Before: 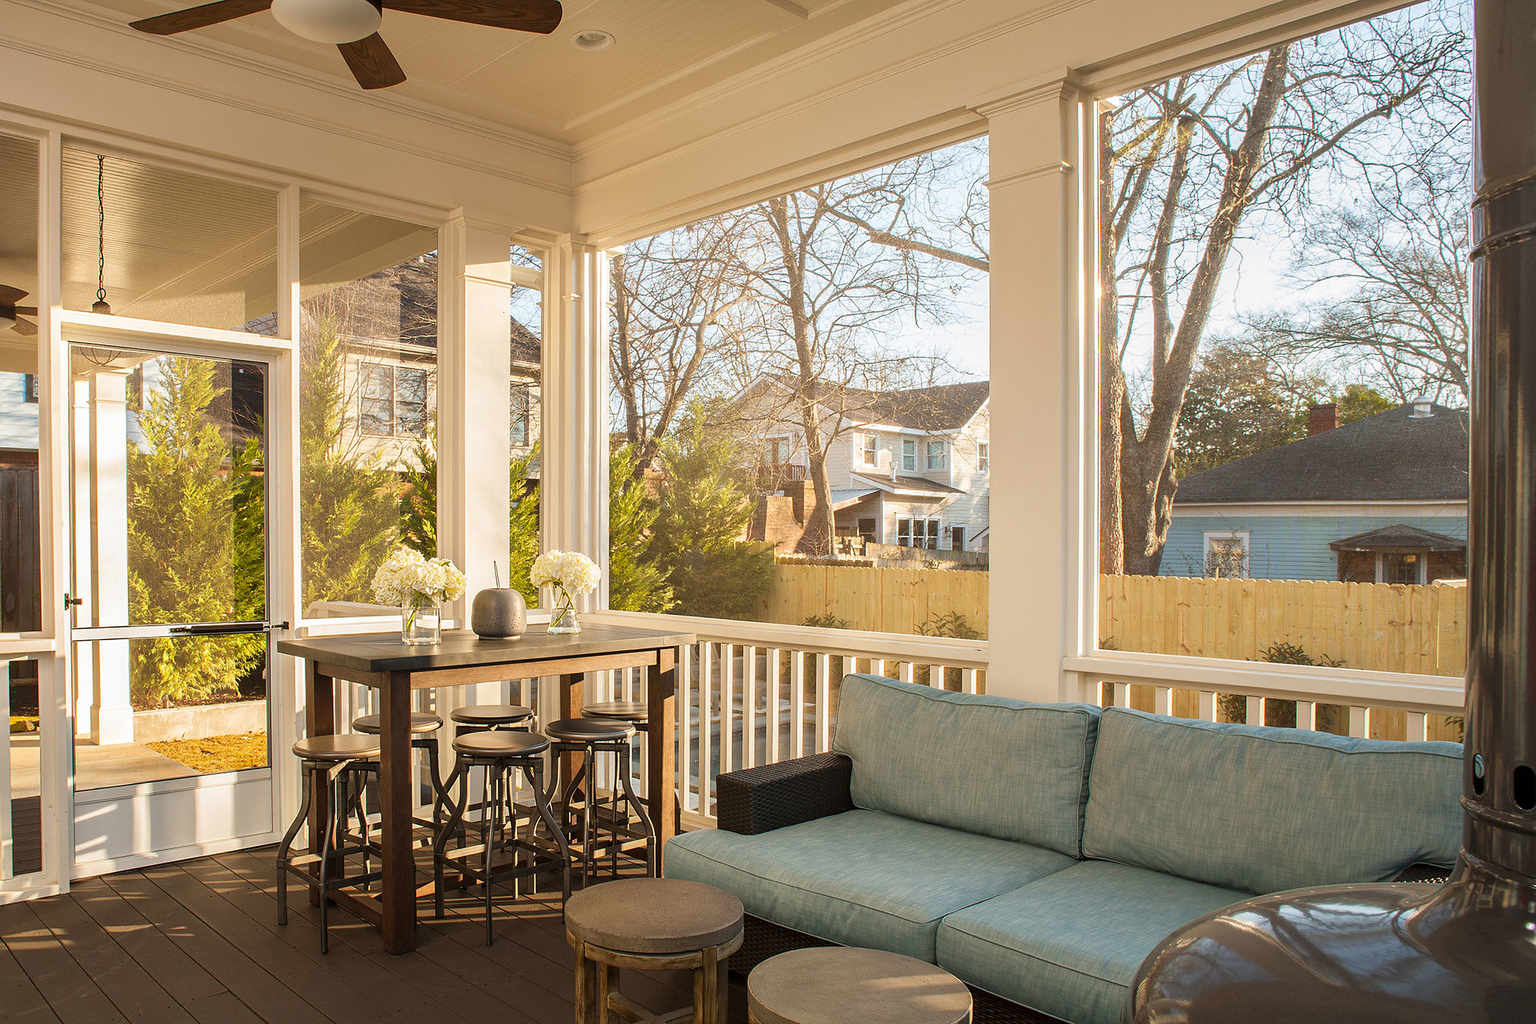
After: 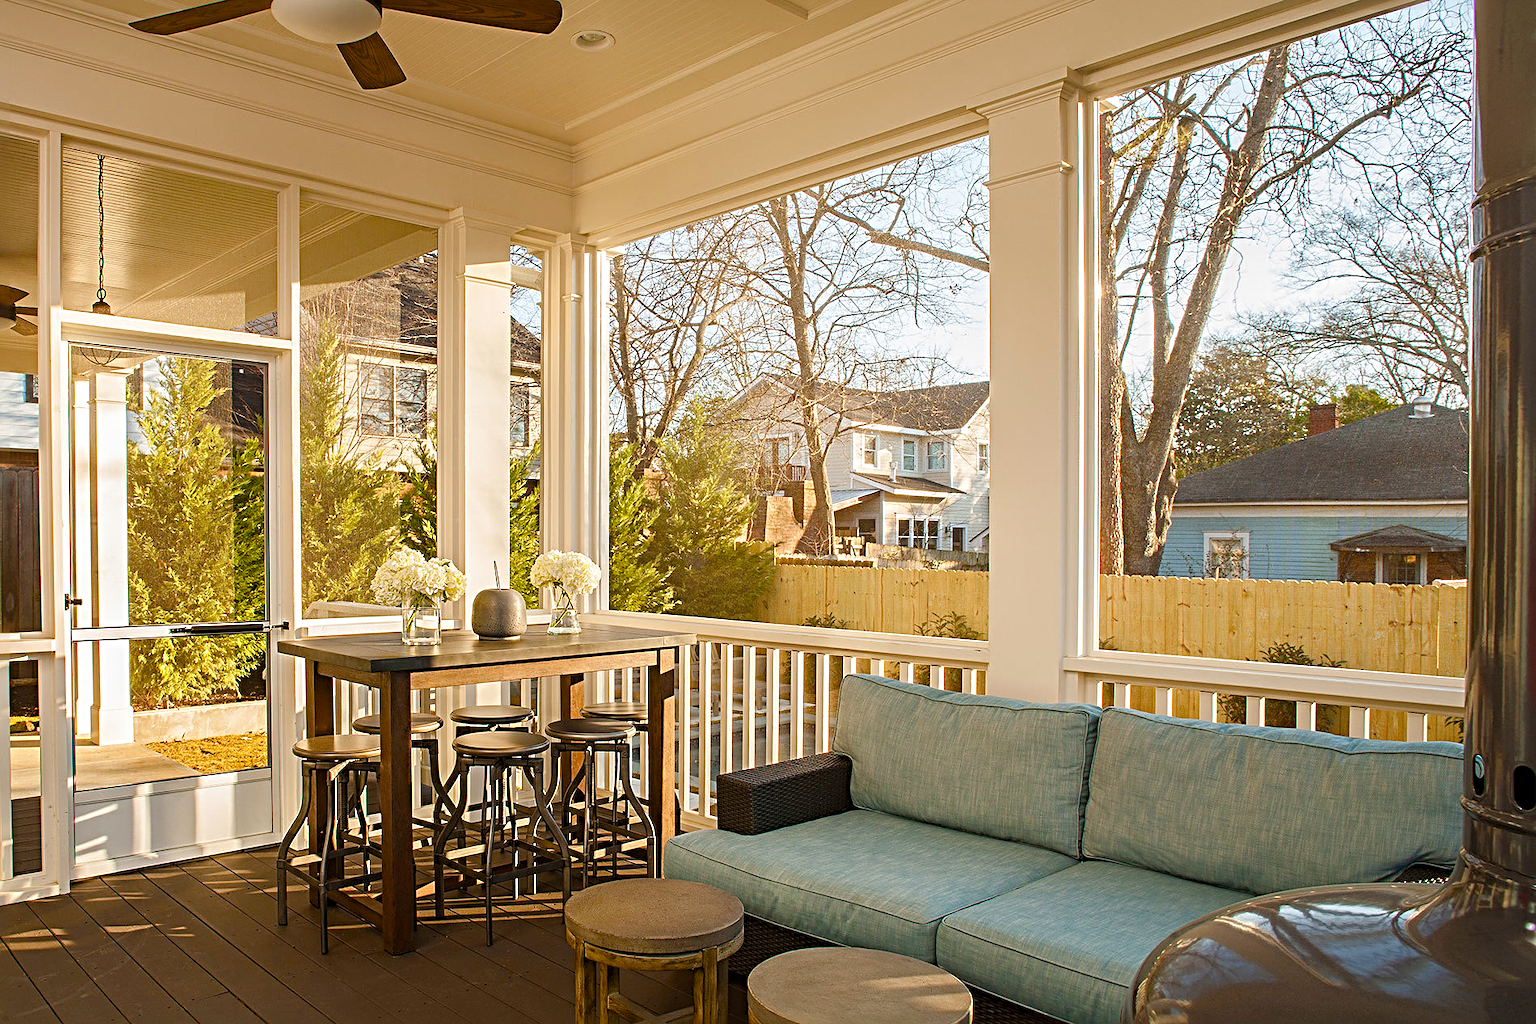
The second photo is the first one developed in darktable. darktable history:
color balance rgb: perceptual saturation grading › global saturation 26.463%, perceptual saturation grading › highlights -28.803%, perceptual saturation grading › mid-tones 15.555%, perceptual saturation grading › shadows 33.048%, perceptual brilliance grading › global brilliance 2.674%, perceptual brilliance grading › highlights -2.81%, perceptual brilliance grading › shadows 3.418%
sharpen: radius 4.892
color calibration: illuminant same as pipeline (D50), adaptation none (bypass), x 0.333, y 0.335, temperature 5008.99 K
